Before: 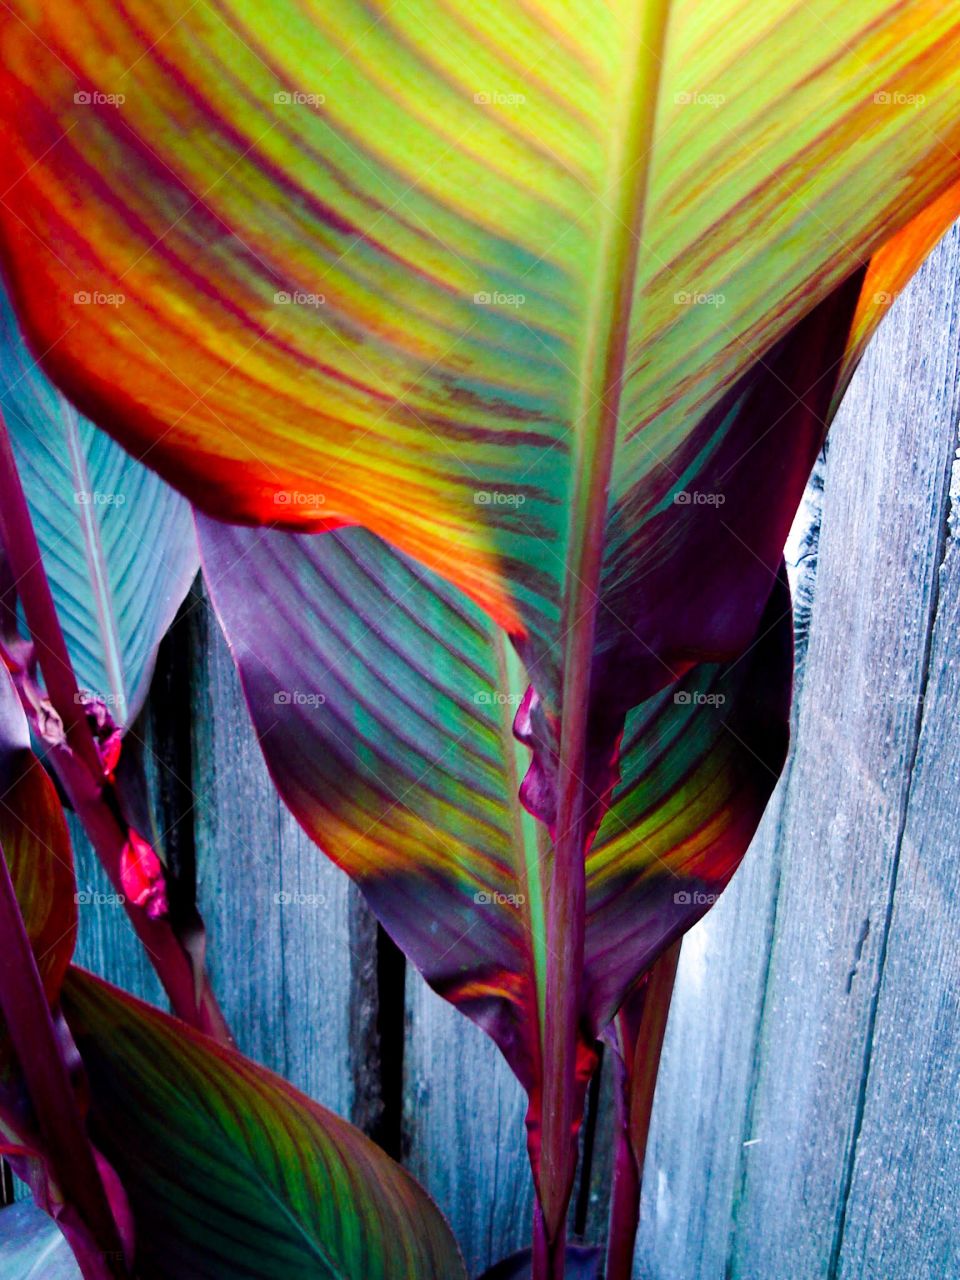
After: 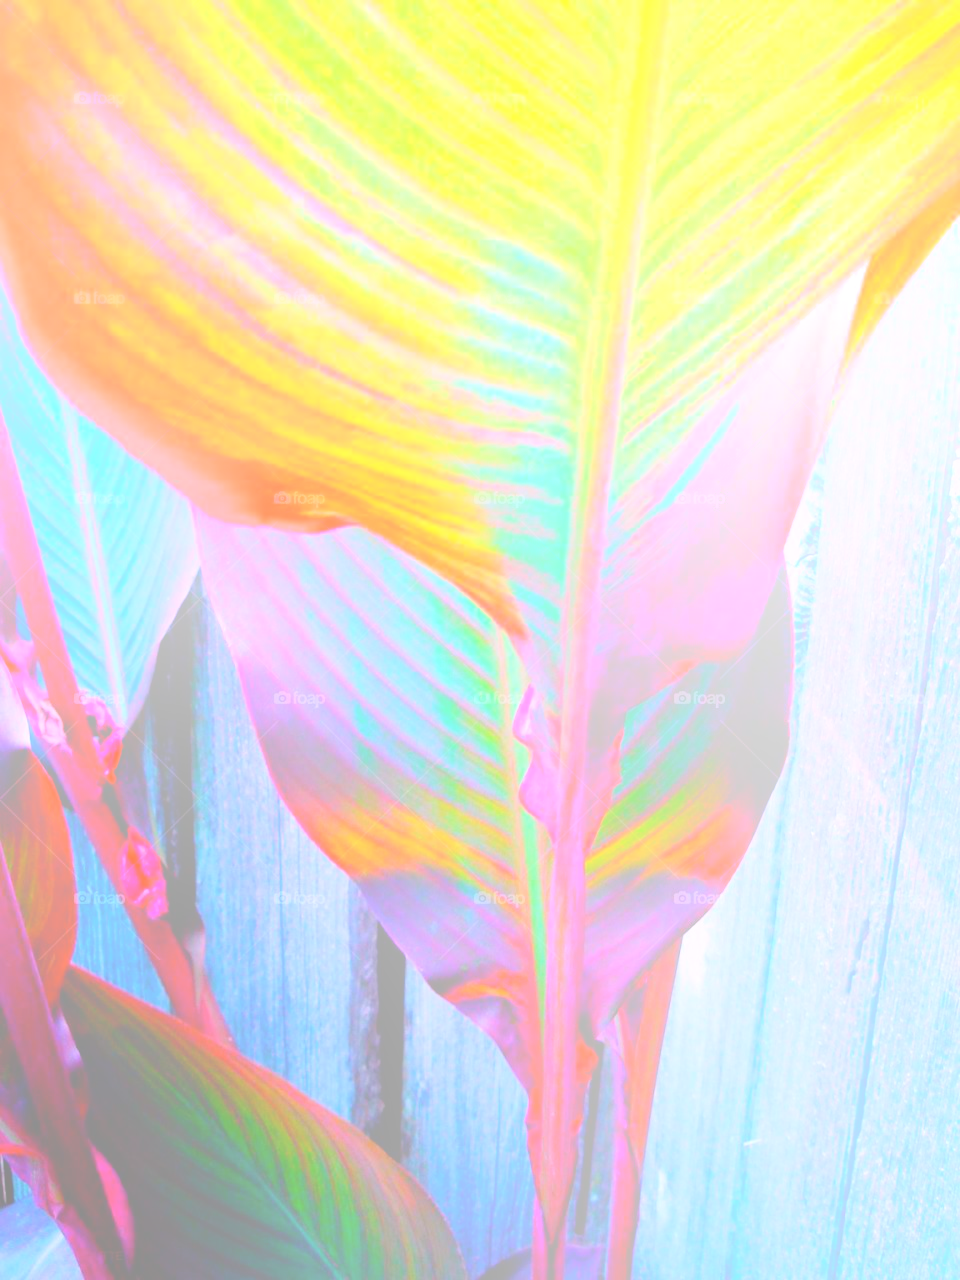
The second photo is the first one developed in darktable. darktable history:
bloom: size 85%, threshold 5%, strength 85%
white balance: red 1.05, blue 1.072
